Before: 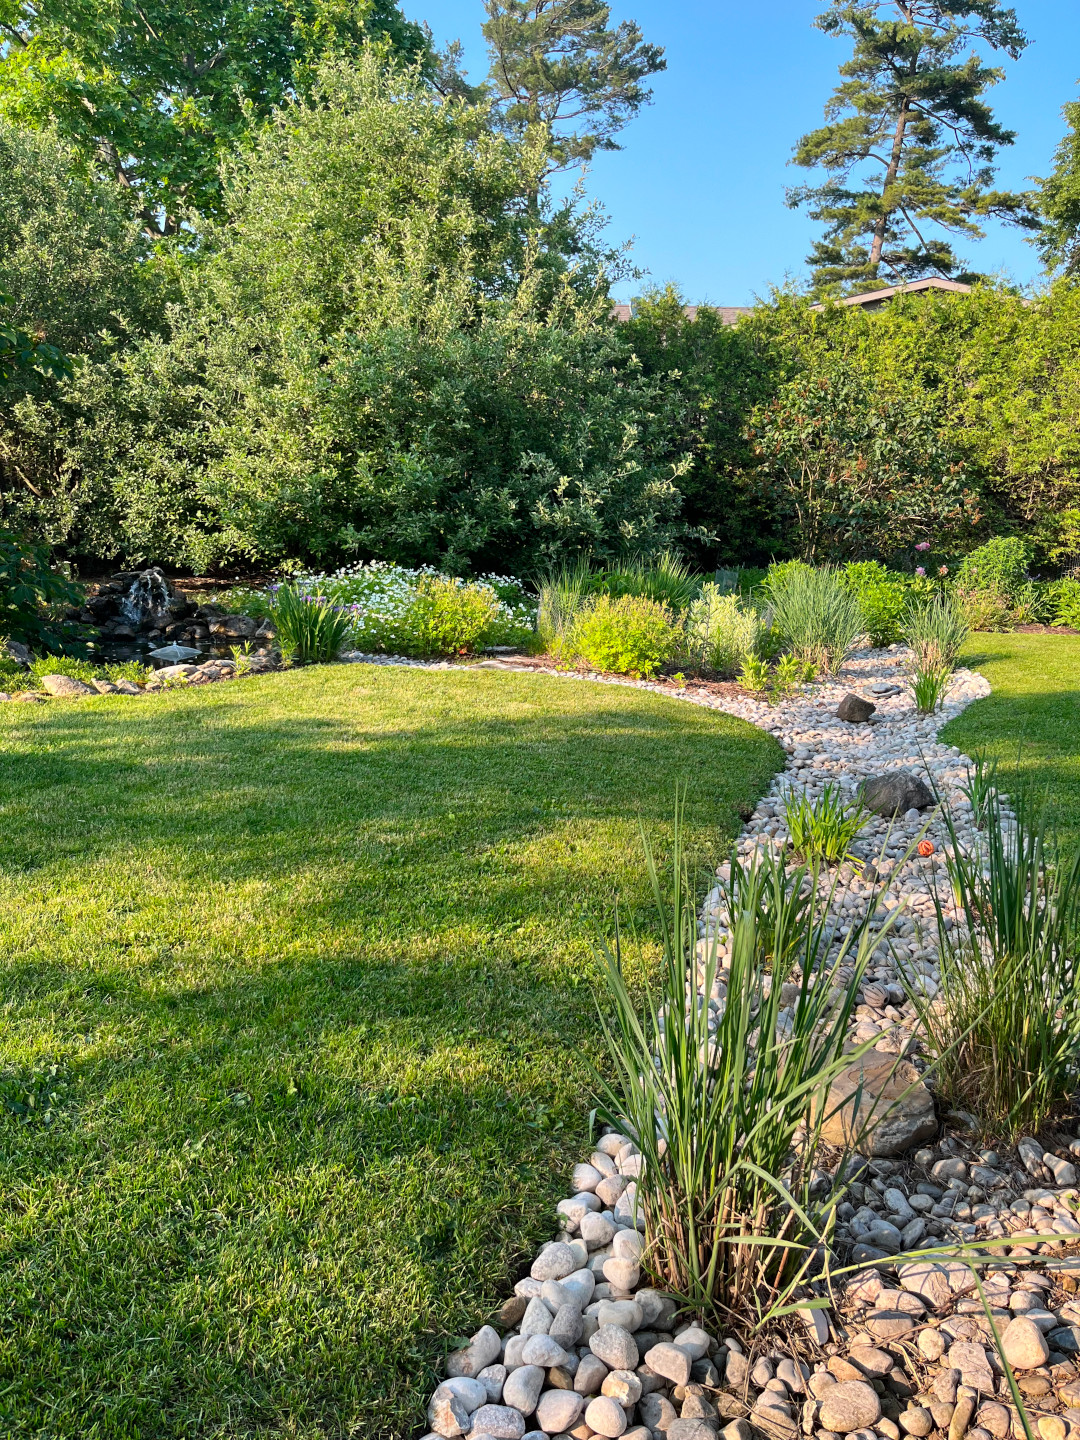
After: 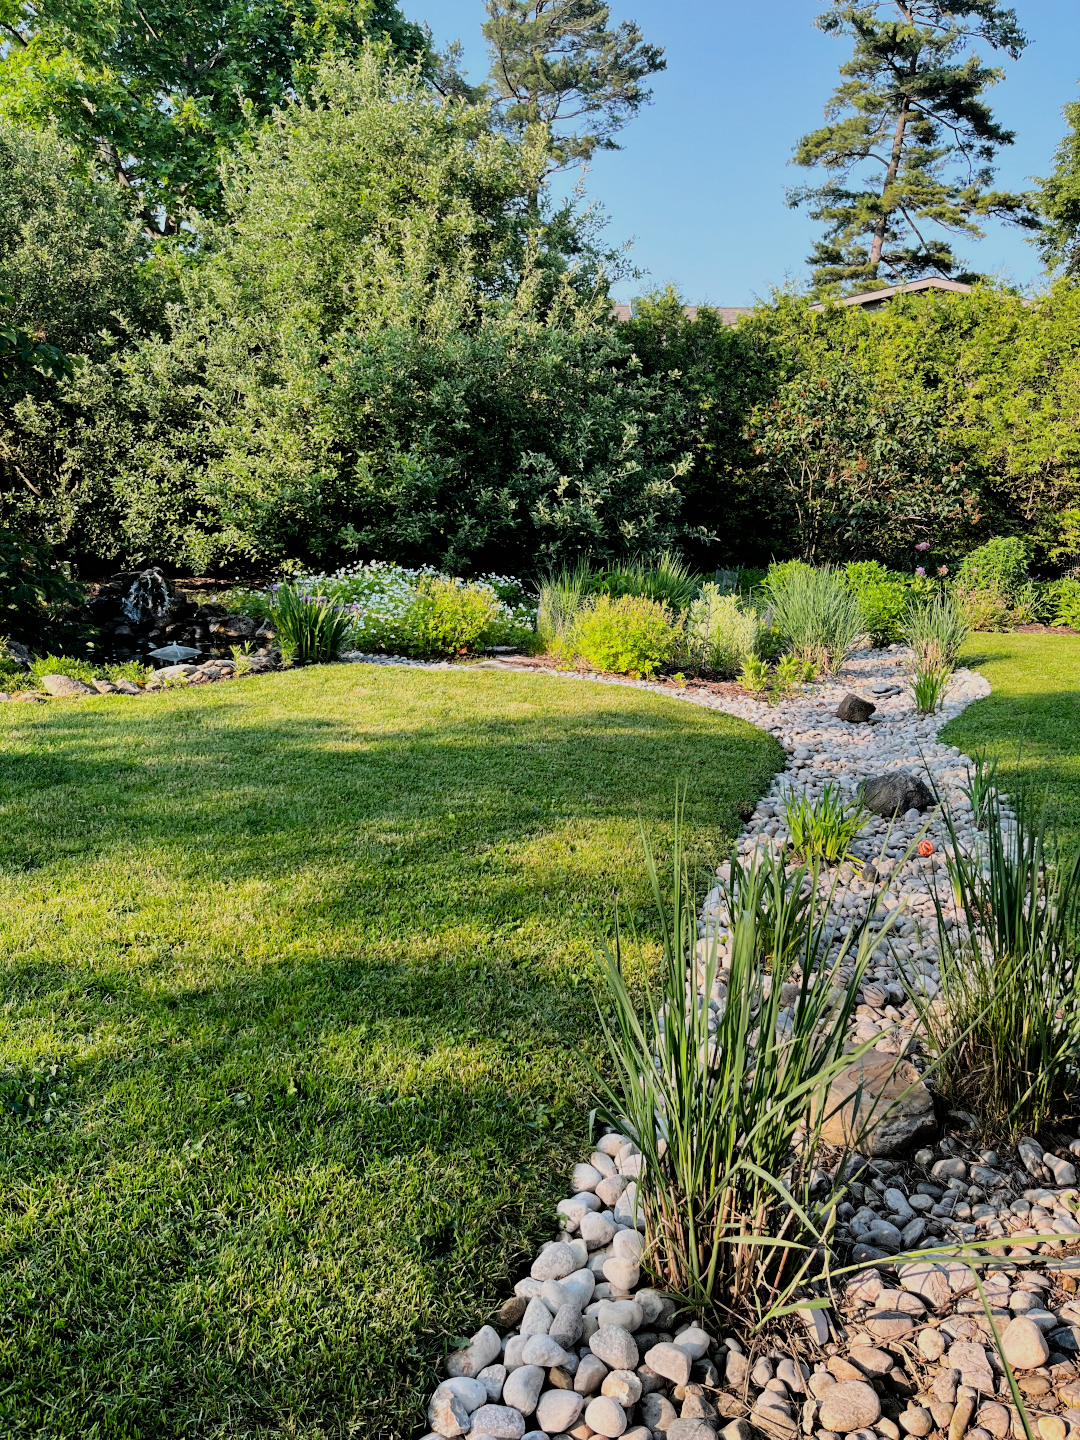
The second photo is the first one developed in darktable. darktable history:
filmic rgb: black relative exposure -5.13 EV, white relative exposure 3.99 EV, hardness 2.9, contrast 1.194, highlights saturation mix -28.7%, iterations of high-quality reconstruction 0
